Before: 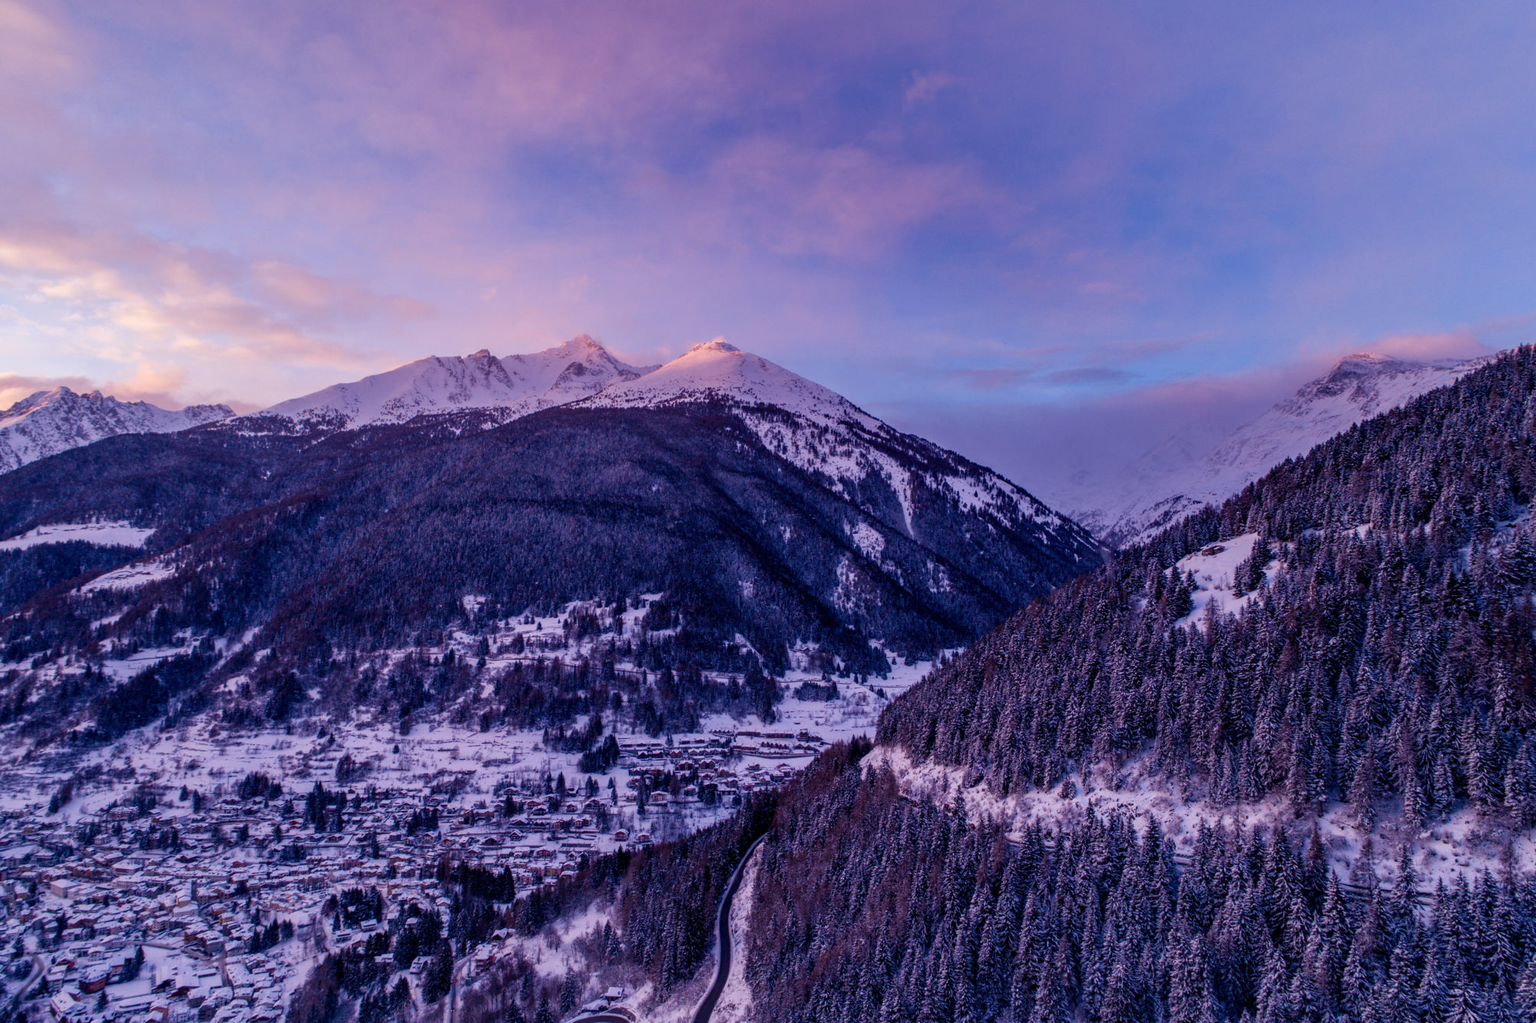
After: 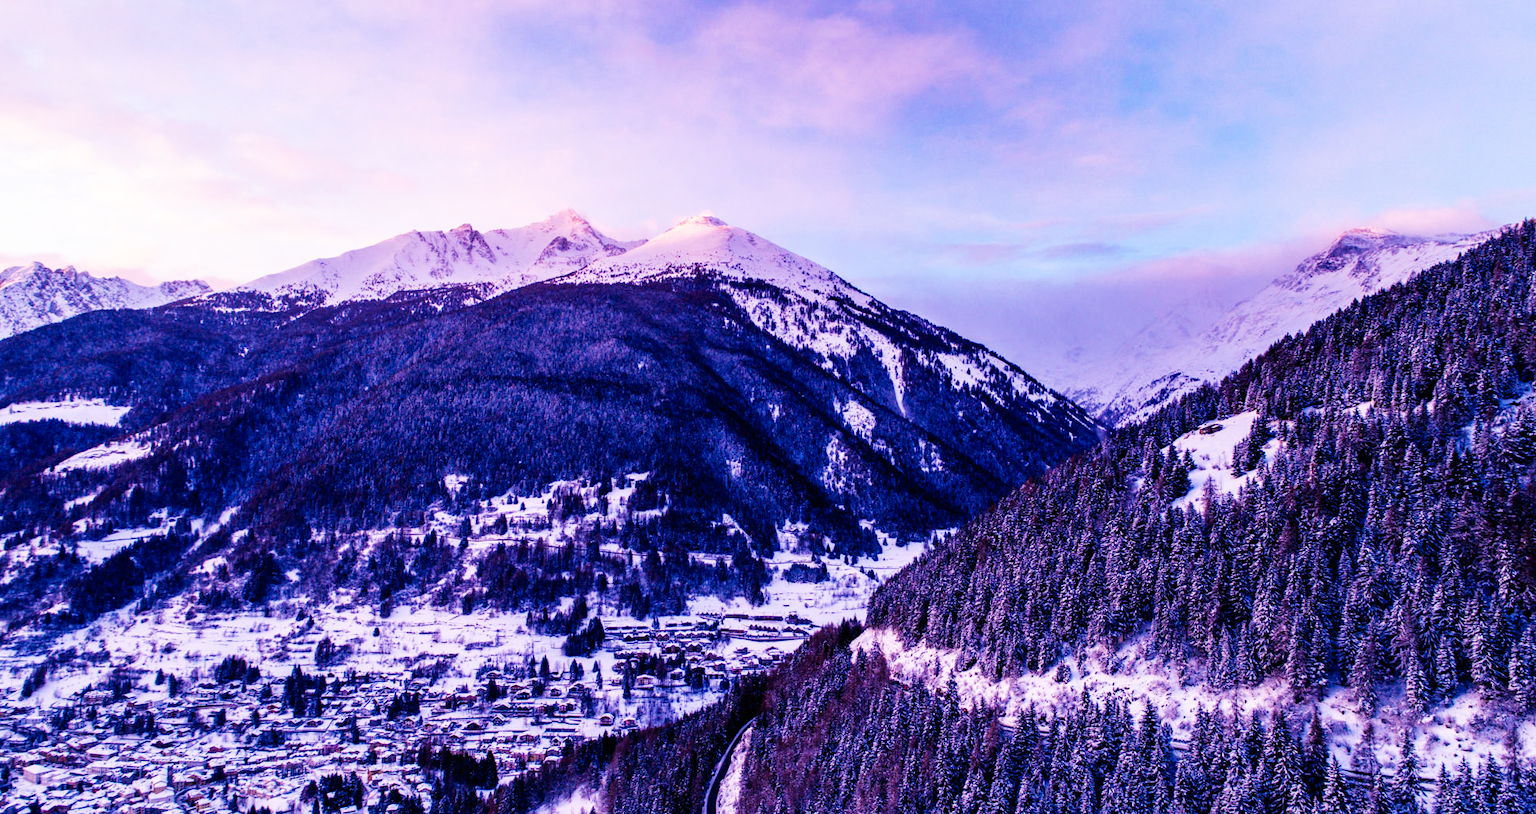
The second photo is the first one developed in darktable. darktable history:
tone equalizer: on, module defaults
crop and rotate: left 1.814%, top 12.818%, right 0.25%, bottom 9.225%
base curve: curves: ch0 [(0, 0) (0.007, 0.004) (0.027, 0.03) (0.046, 0.07) (0.207, 0.54) (0.442, 0.872) (0.673, 0.972) (1, 1)], preserve colors none
